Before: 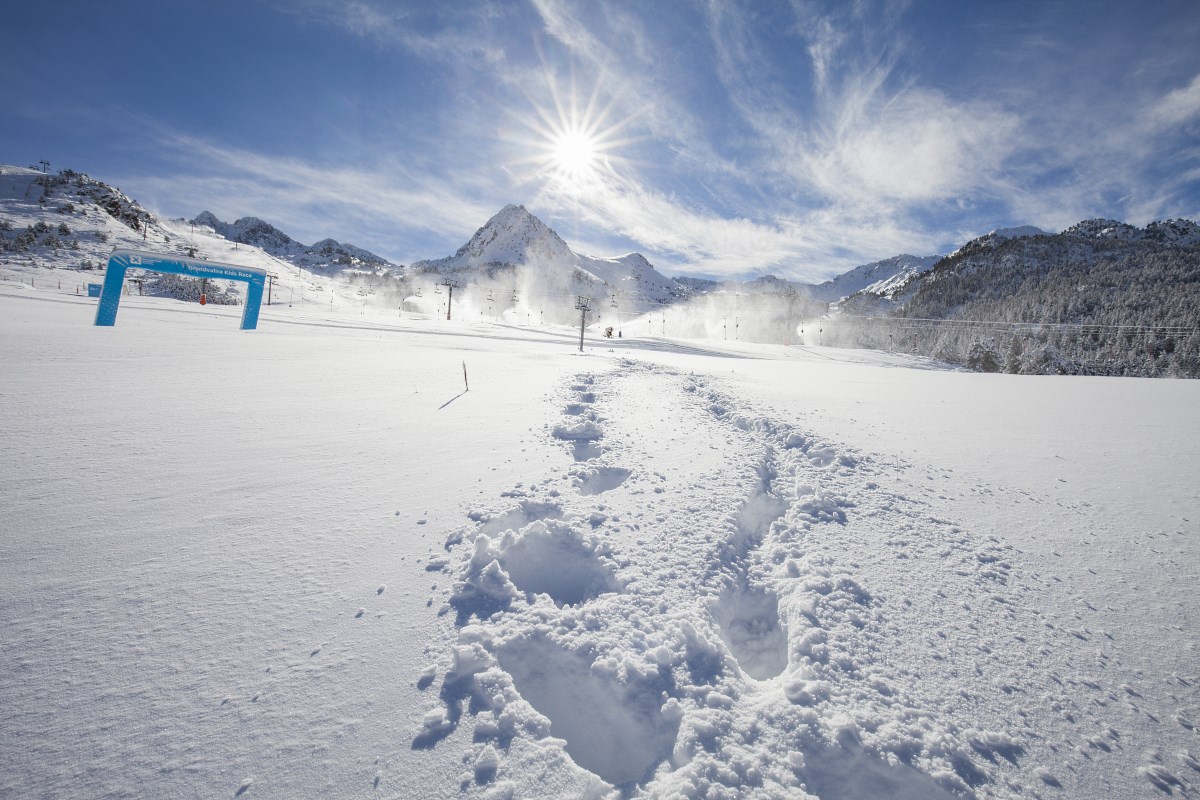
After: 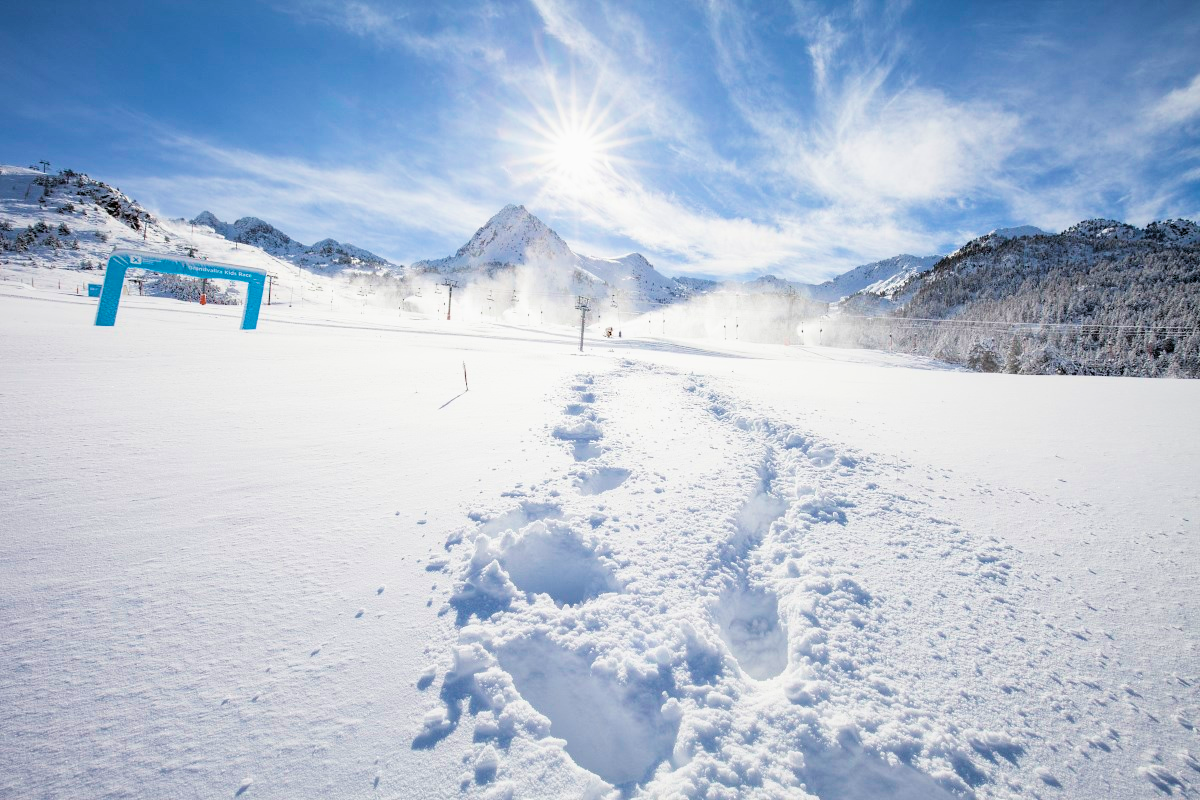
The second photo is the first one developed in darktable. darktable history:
exposure: black level correction 0, exposure 0.7 EV, compensate exposure bias true, compensate highlight preservation false
velvia: on, module defaults
filmic rgb: black relative exposure -3.86 EV, white relative exposure 3.48 EV, hardness 2.63, contrast 1.103
